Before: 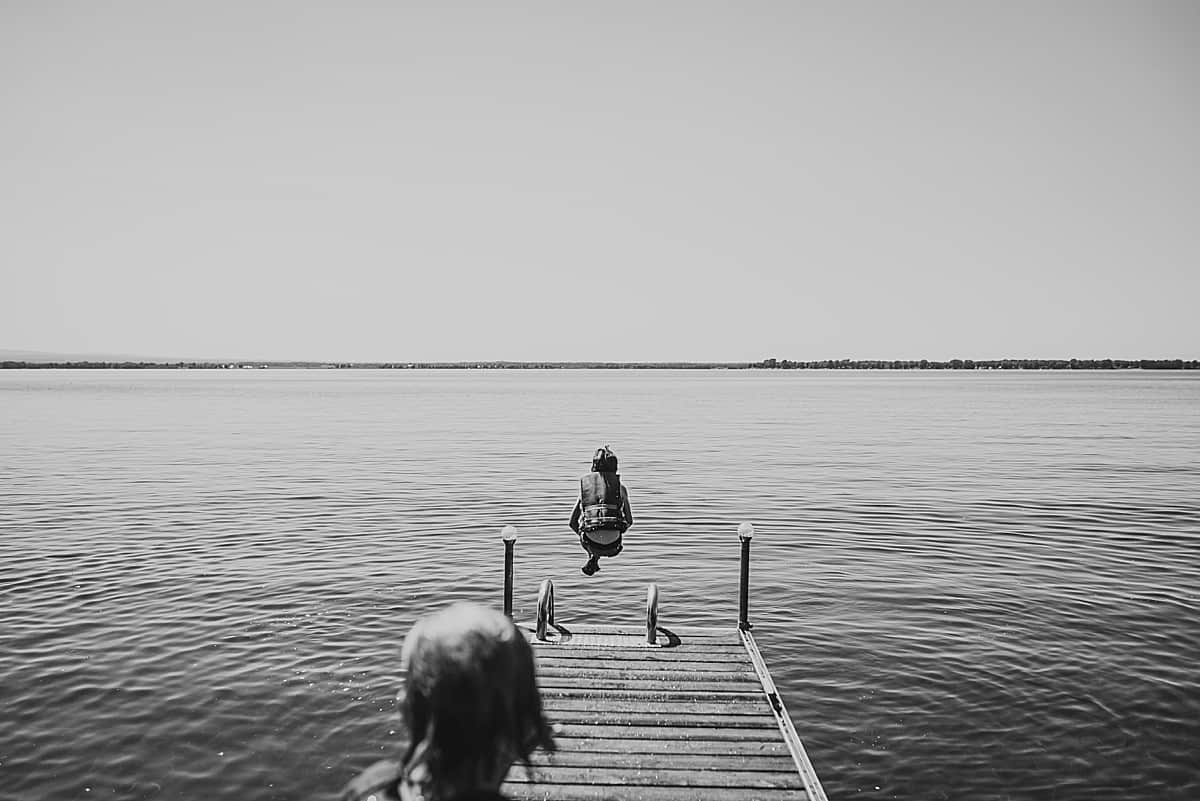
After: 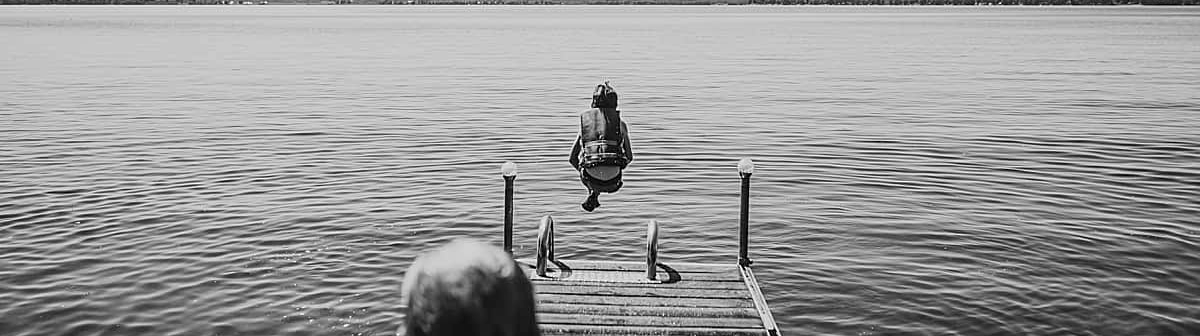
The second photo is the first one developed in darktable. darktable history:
local contrast: highlights 100%, shadows 100%, detail 120%, midtone range 0.2
crop: top 45.551%, bottom 12.262%
